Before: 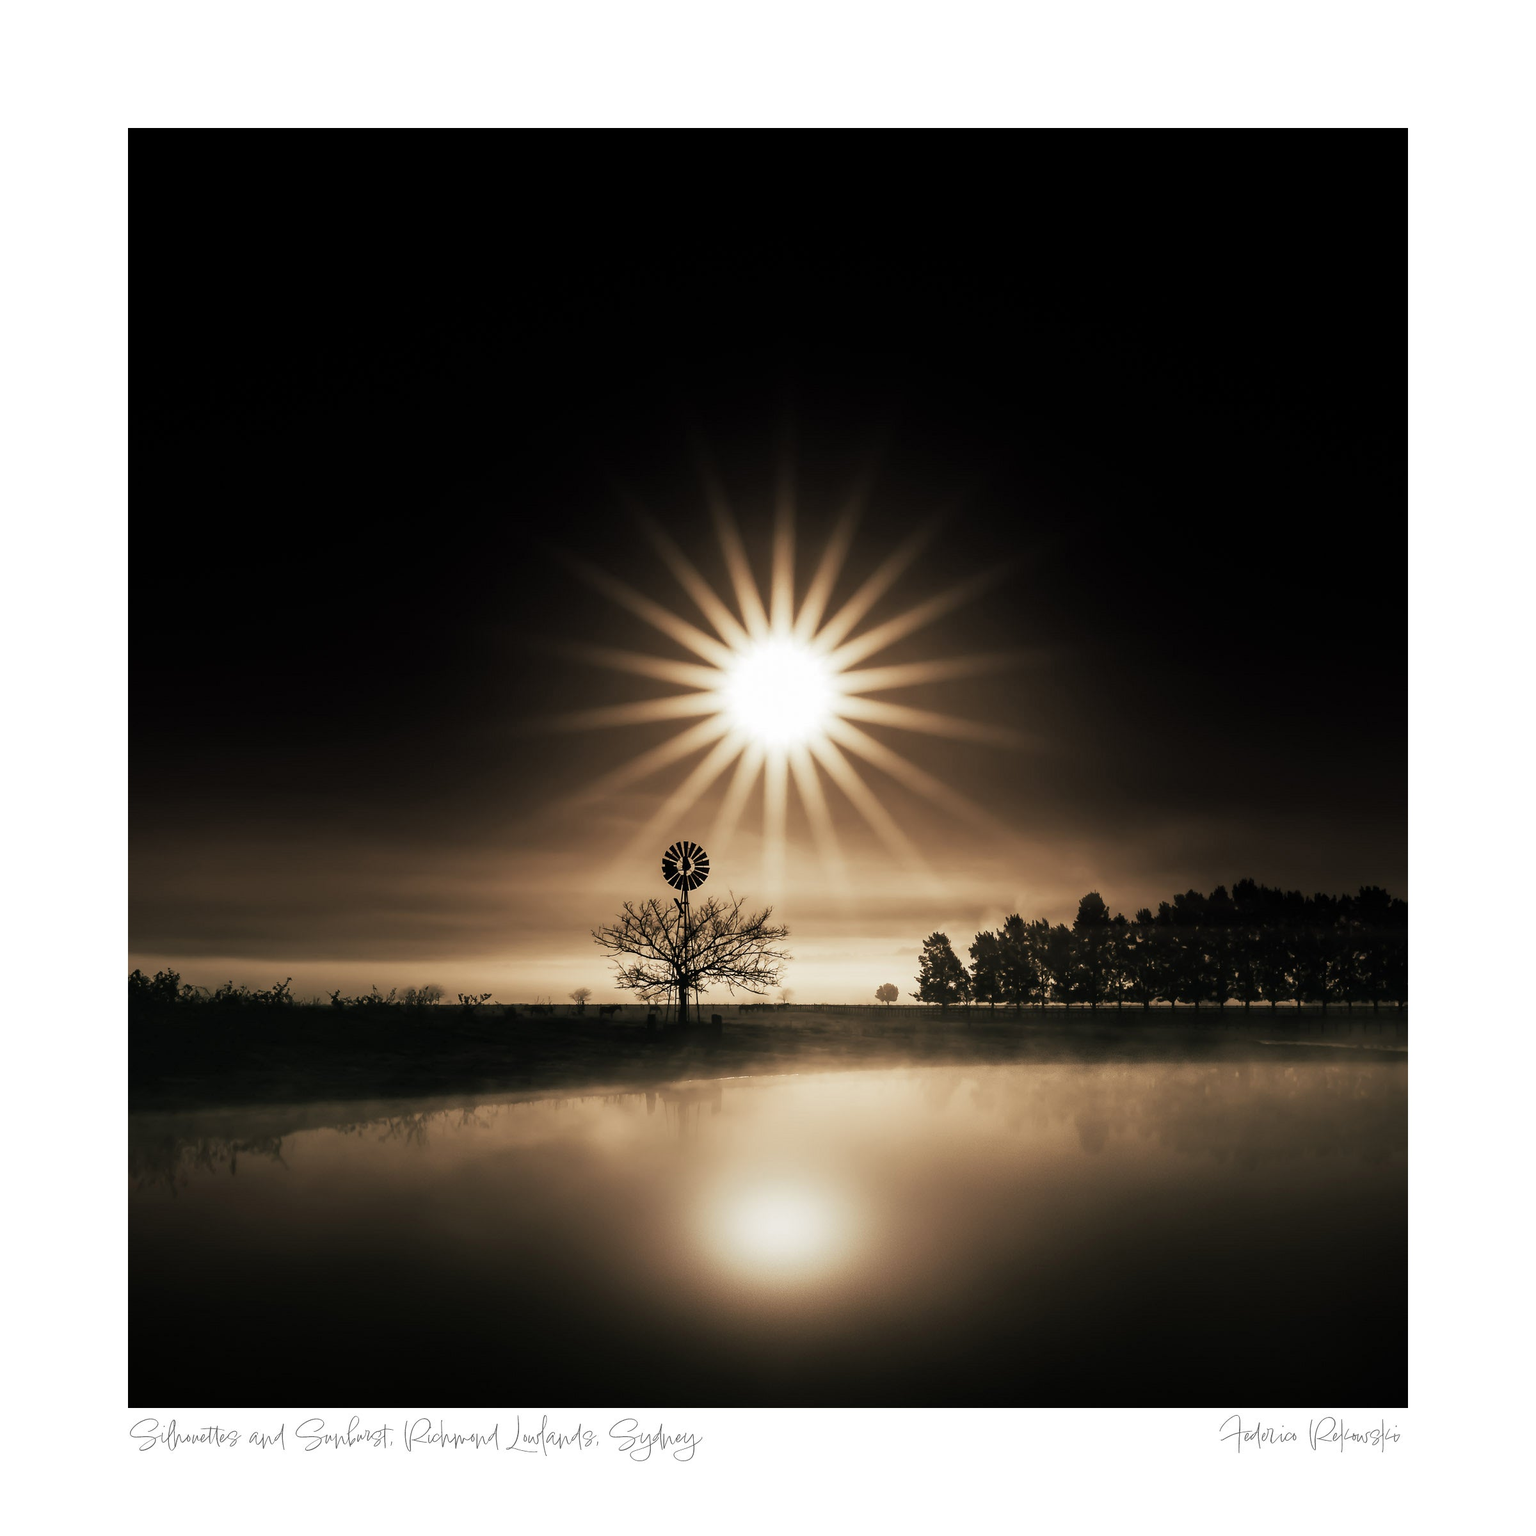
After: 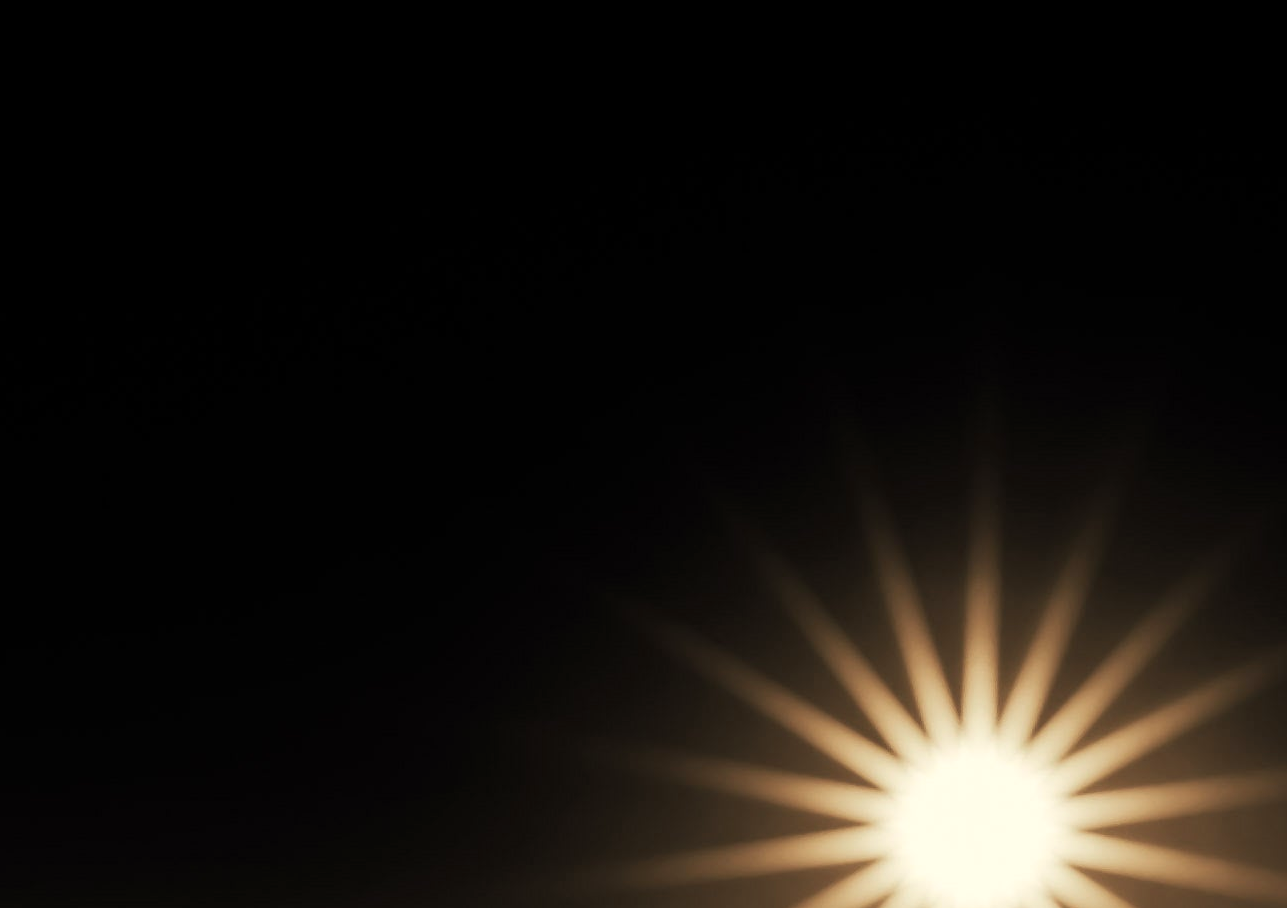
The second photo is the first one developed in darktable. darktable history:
white balance: red 1.029, blue 0.92
crop: left 10.121%, top 10.631%, right 36.218%, bottom 51.526%
